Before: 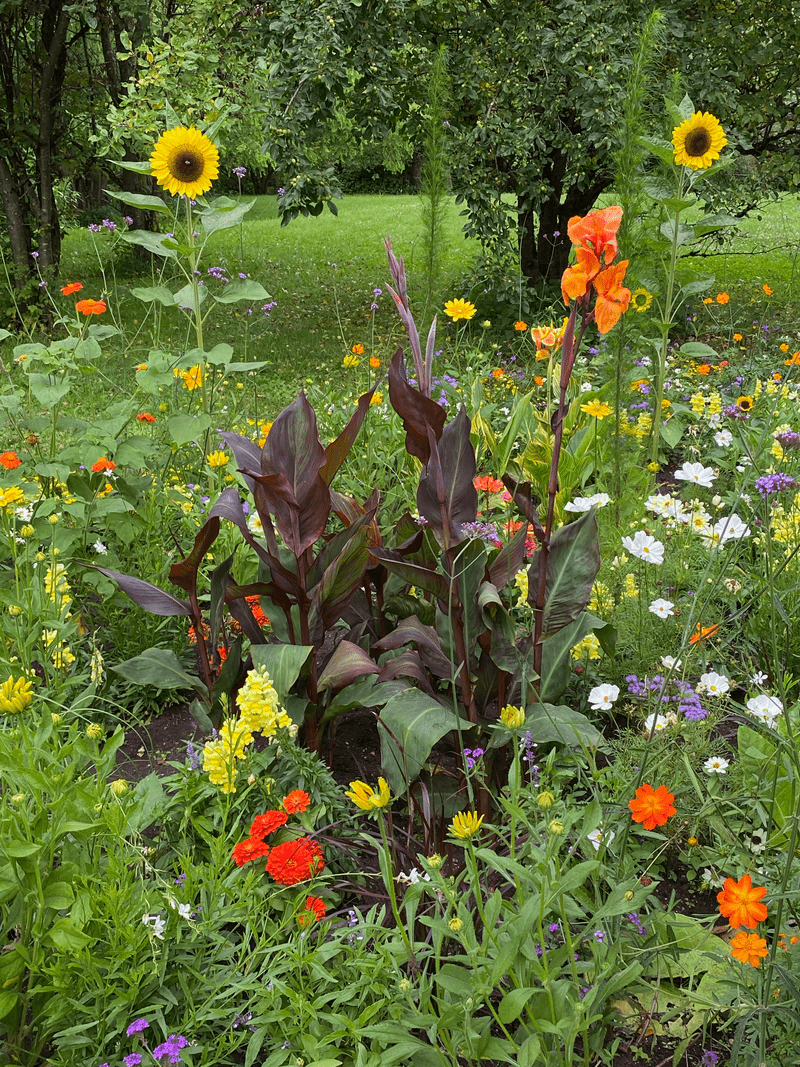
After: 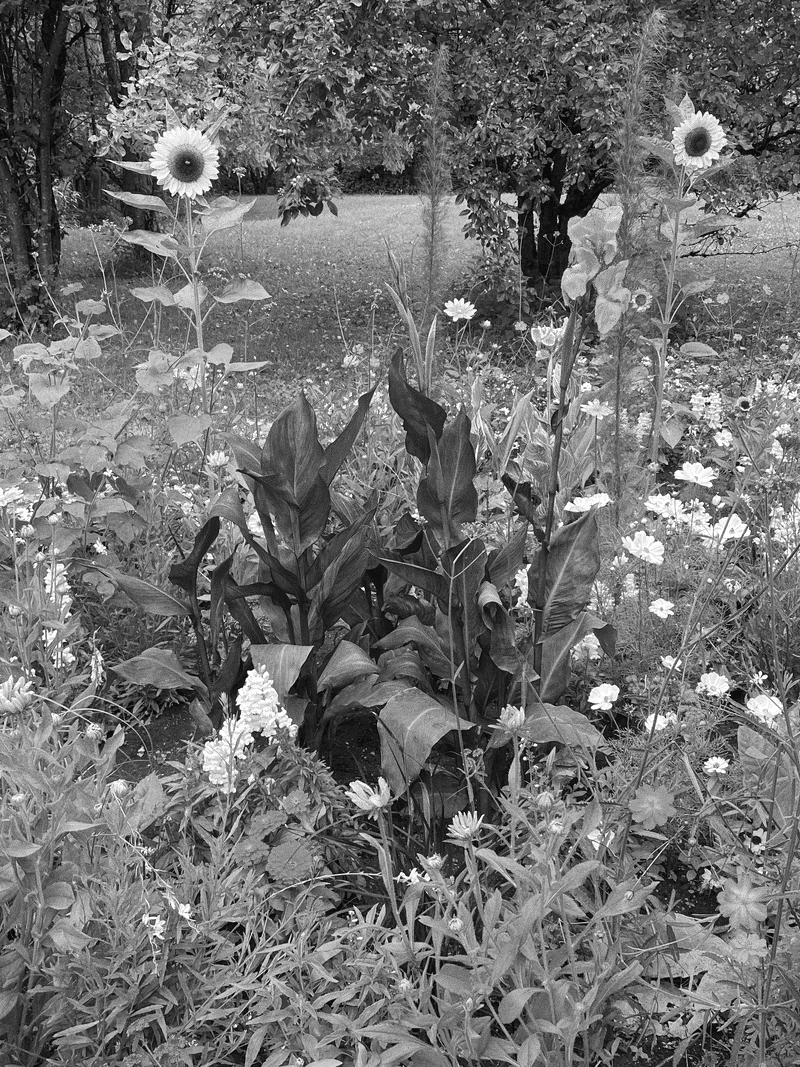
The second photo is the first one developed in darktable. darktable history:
color calibration: illuminant as shot in camera, x 0.358, y 0.373, temperature 4628.91 K
exposure: exposure 0.367 EV, compensate highlight preservation false
grain: on, module defaults
monochrome: a 30.25, b 92.03
